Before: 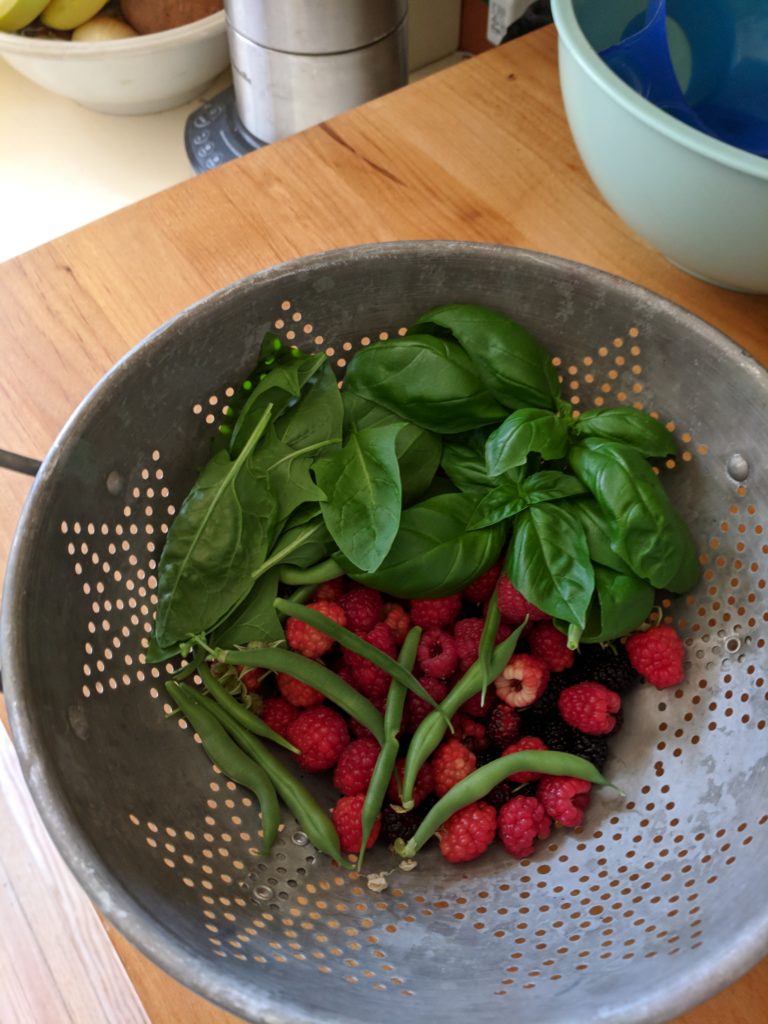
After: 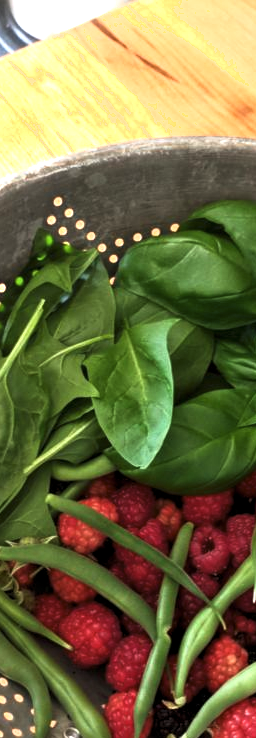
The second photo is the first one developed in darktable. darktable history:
shadows and highlights: shadows -1.64, highlights 39.58
levels: levels [0.029, 0.545, 0.971]
exposure: black level correction 0, exposure 1.446 EV, compensate highlight preservation false
crop and rotate: left 29.805%, top 10.203%, right 36.775%, bottom 17.631%
